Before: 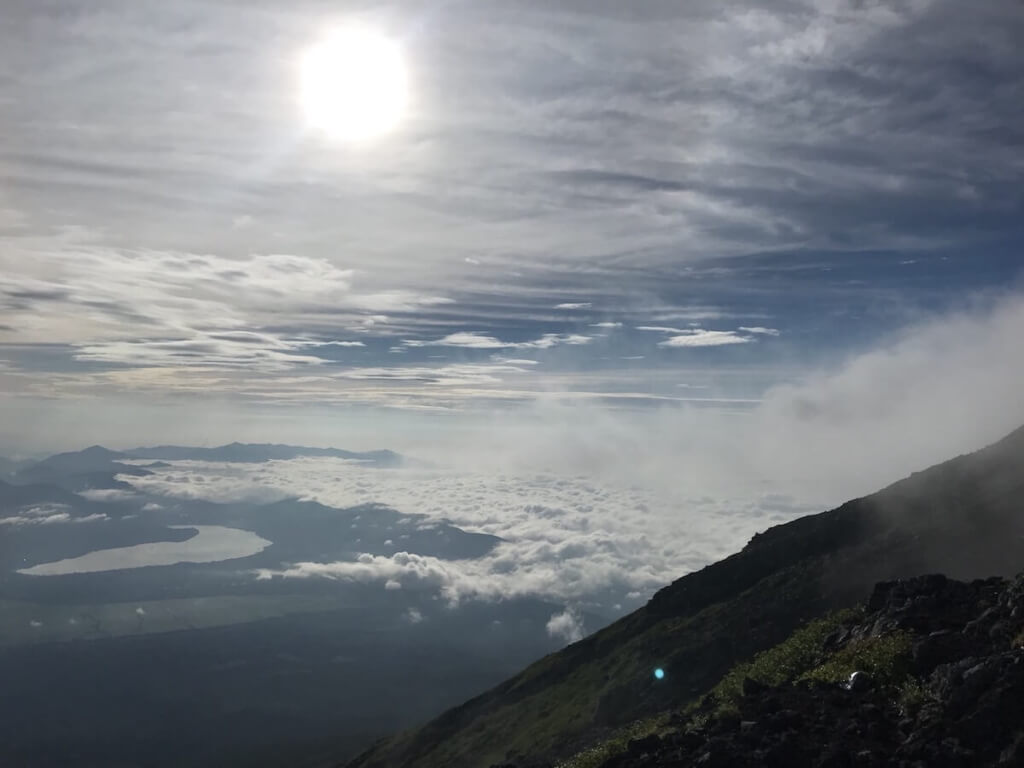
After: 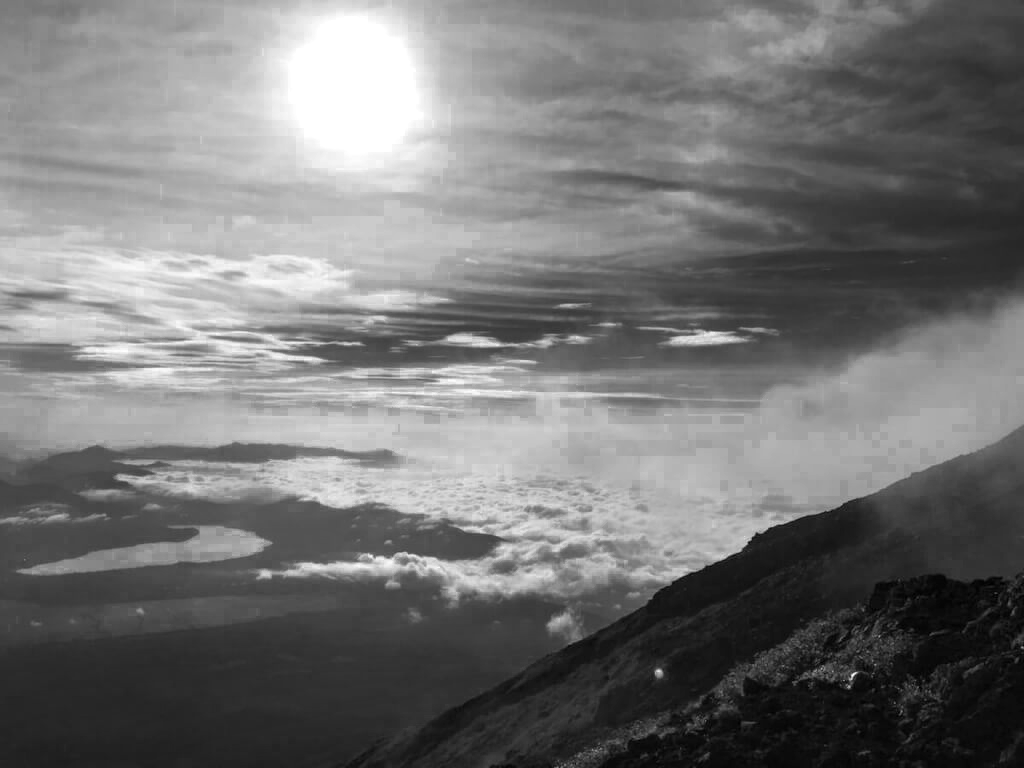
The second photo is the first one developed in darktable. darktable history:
local contrast: detail 130%
color balance rgb: linear chroma grading › global chroma 15%, perceptual saturation grading › global saturation 30%
color zones: curves: ch0 [(0, 0.554) (0.146, 0.662) (0.293, 0.86) (0.503, 0.774) (0.637, 0.106) (0.74, 0.072) (0.866, 0.488) (0.998, 0.569)]; ch1 [(0, 0) (0.143, 0) (0.286, 0) (0.429, 0) (0.571, 0) (0.714, 0) (0.857, 0)]
